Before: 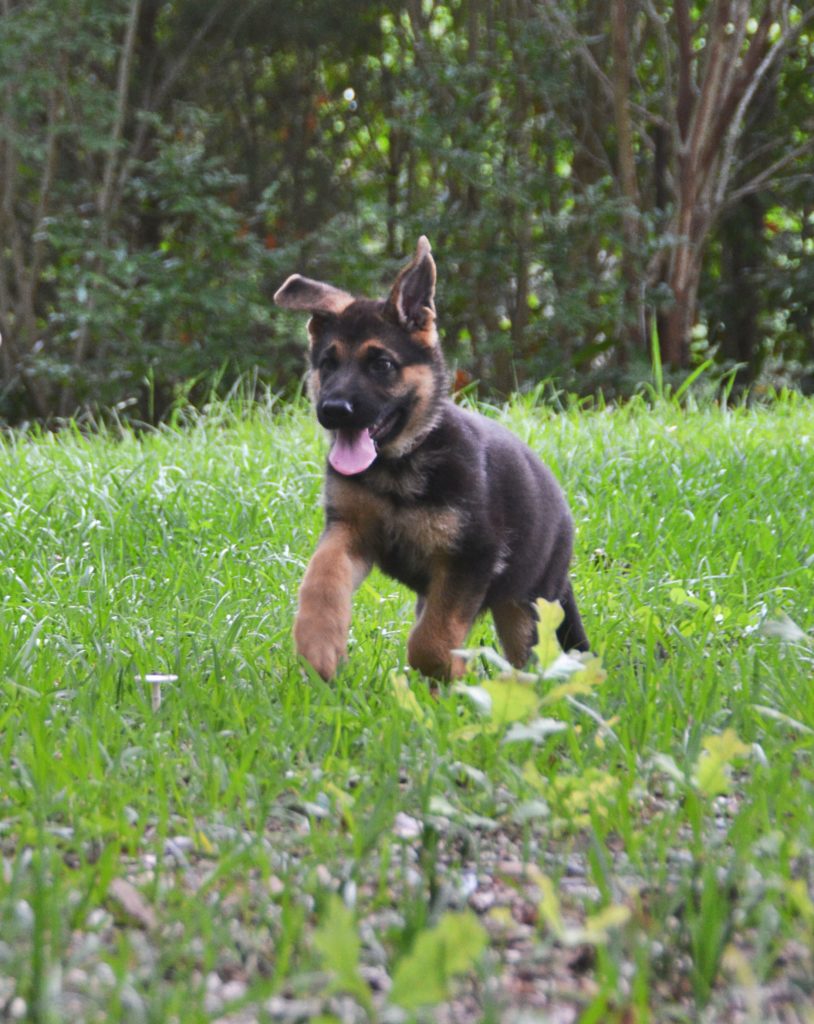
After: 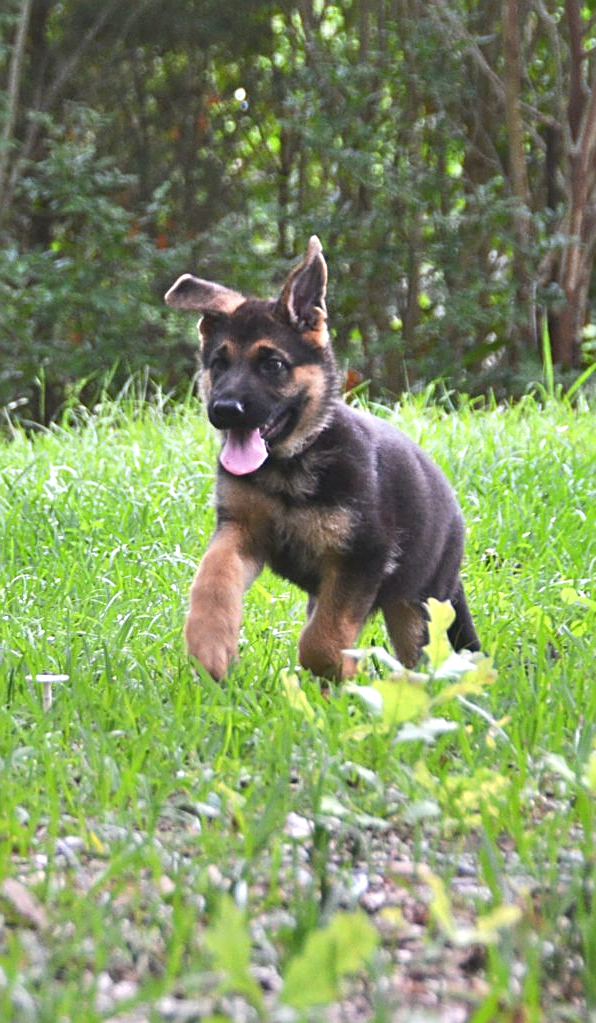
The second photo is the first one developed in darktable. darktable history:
sharpen: on, module defaults
exposure: black level correction 0, exposure 0.5 EV, compensate highlight preservation false
tone equalizer: on, module defaults
crop: left 13.443%, right 13.31%
